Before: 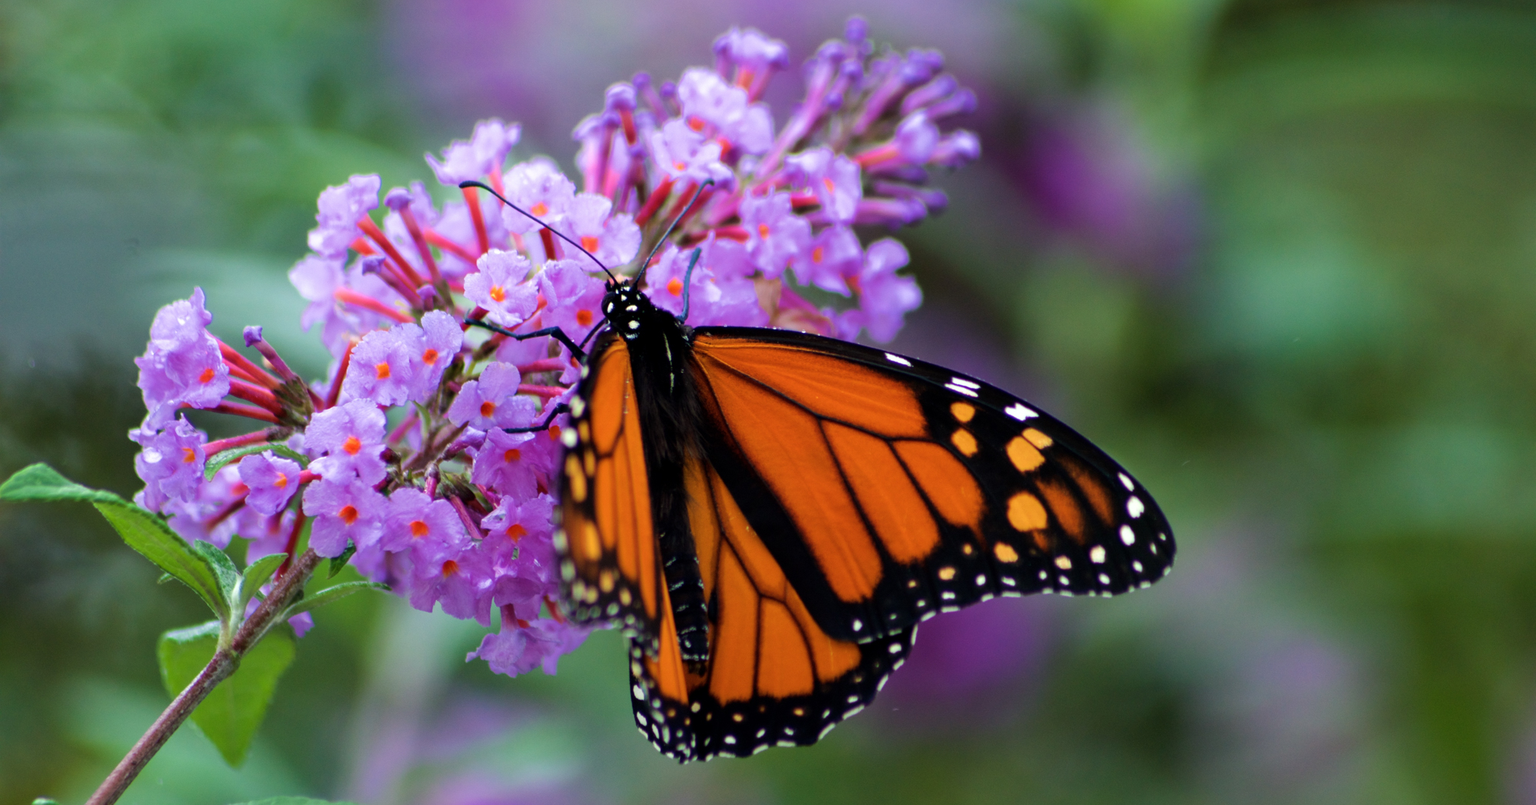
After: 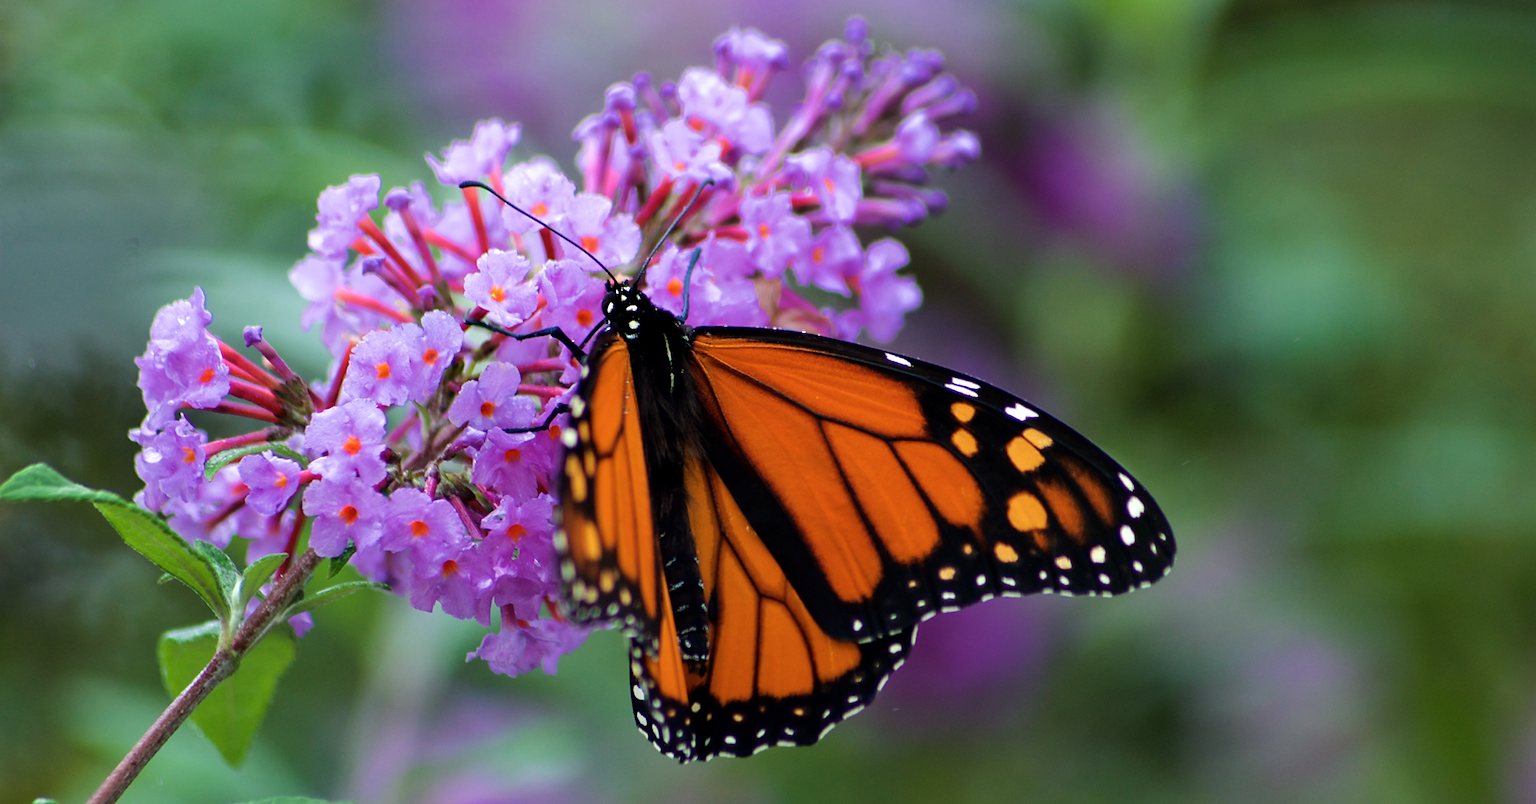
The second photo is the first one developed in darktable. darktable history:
sharpen: radius 1.483, amount 0.413, threshold 1.356
